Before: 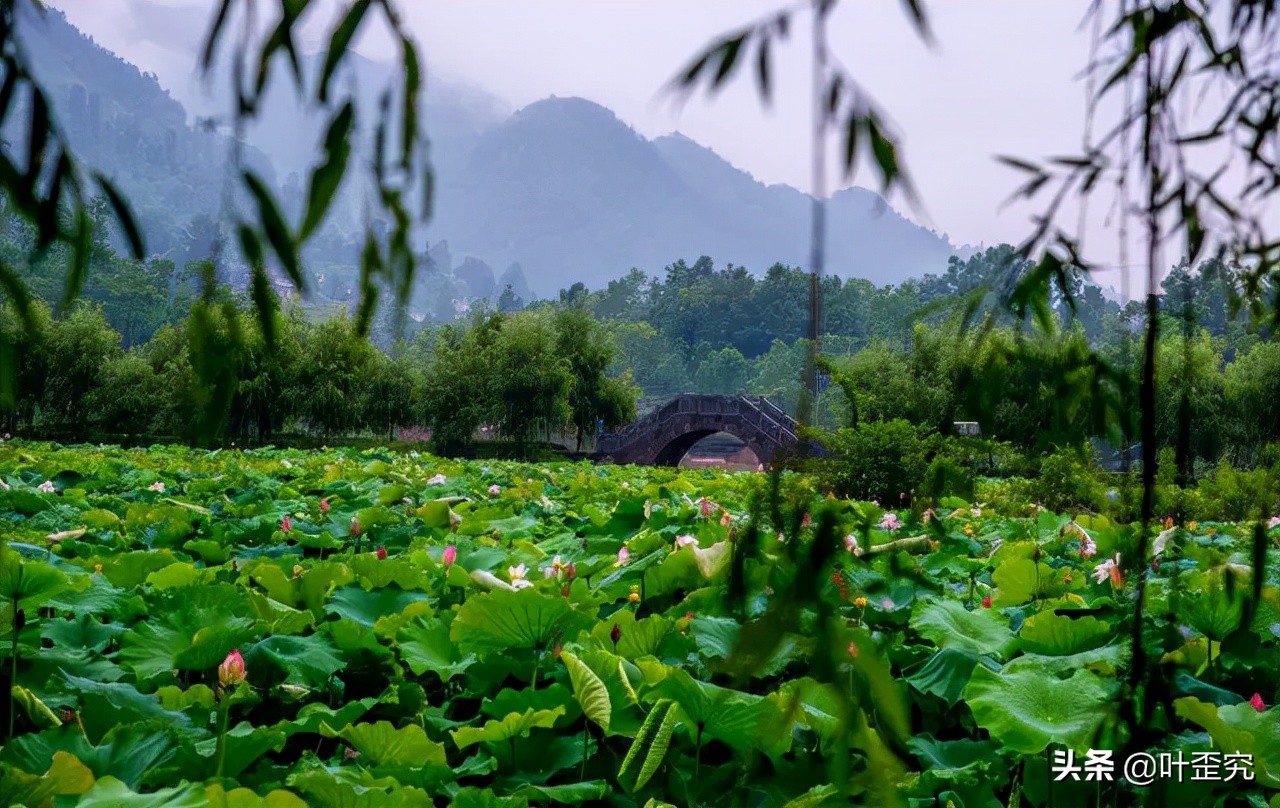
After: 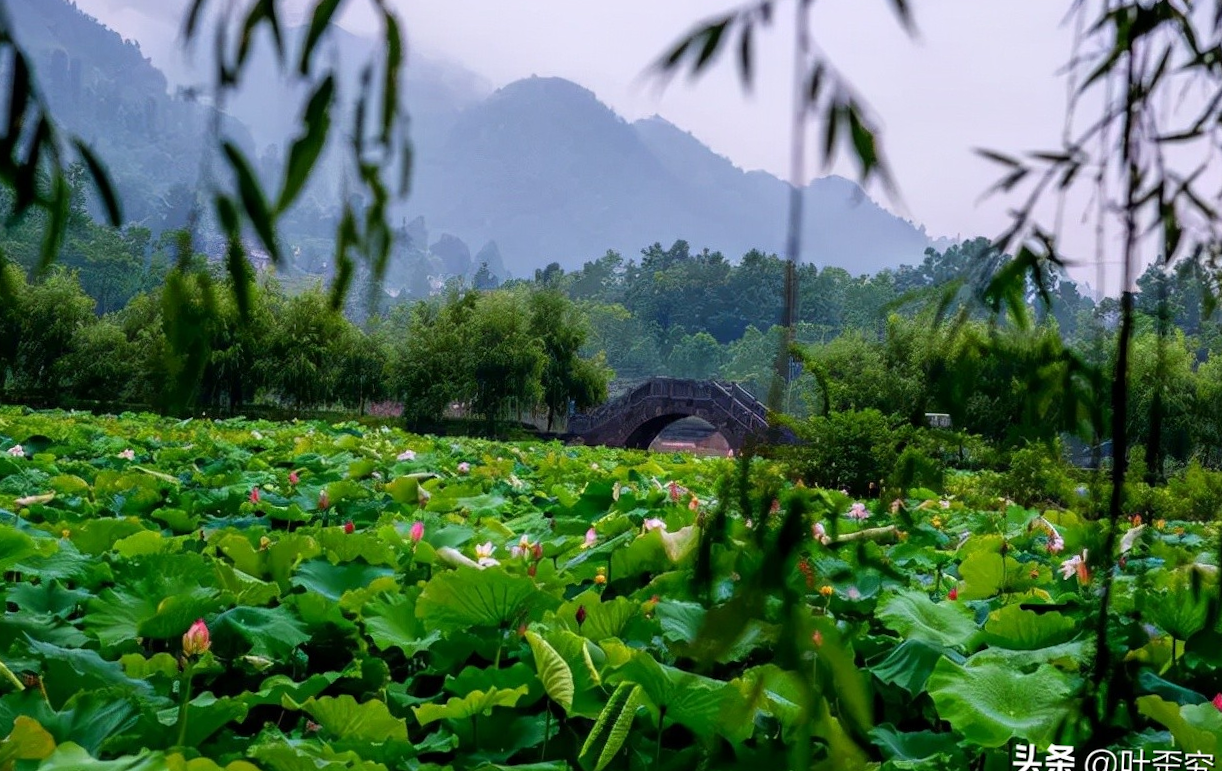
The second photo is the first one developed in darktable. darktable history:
crop and rotate: angle -1.72°
